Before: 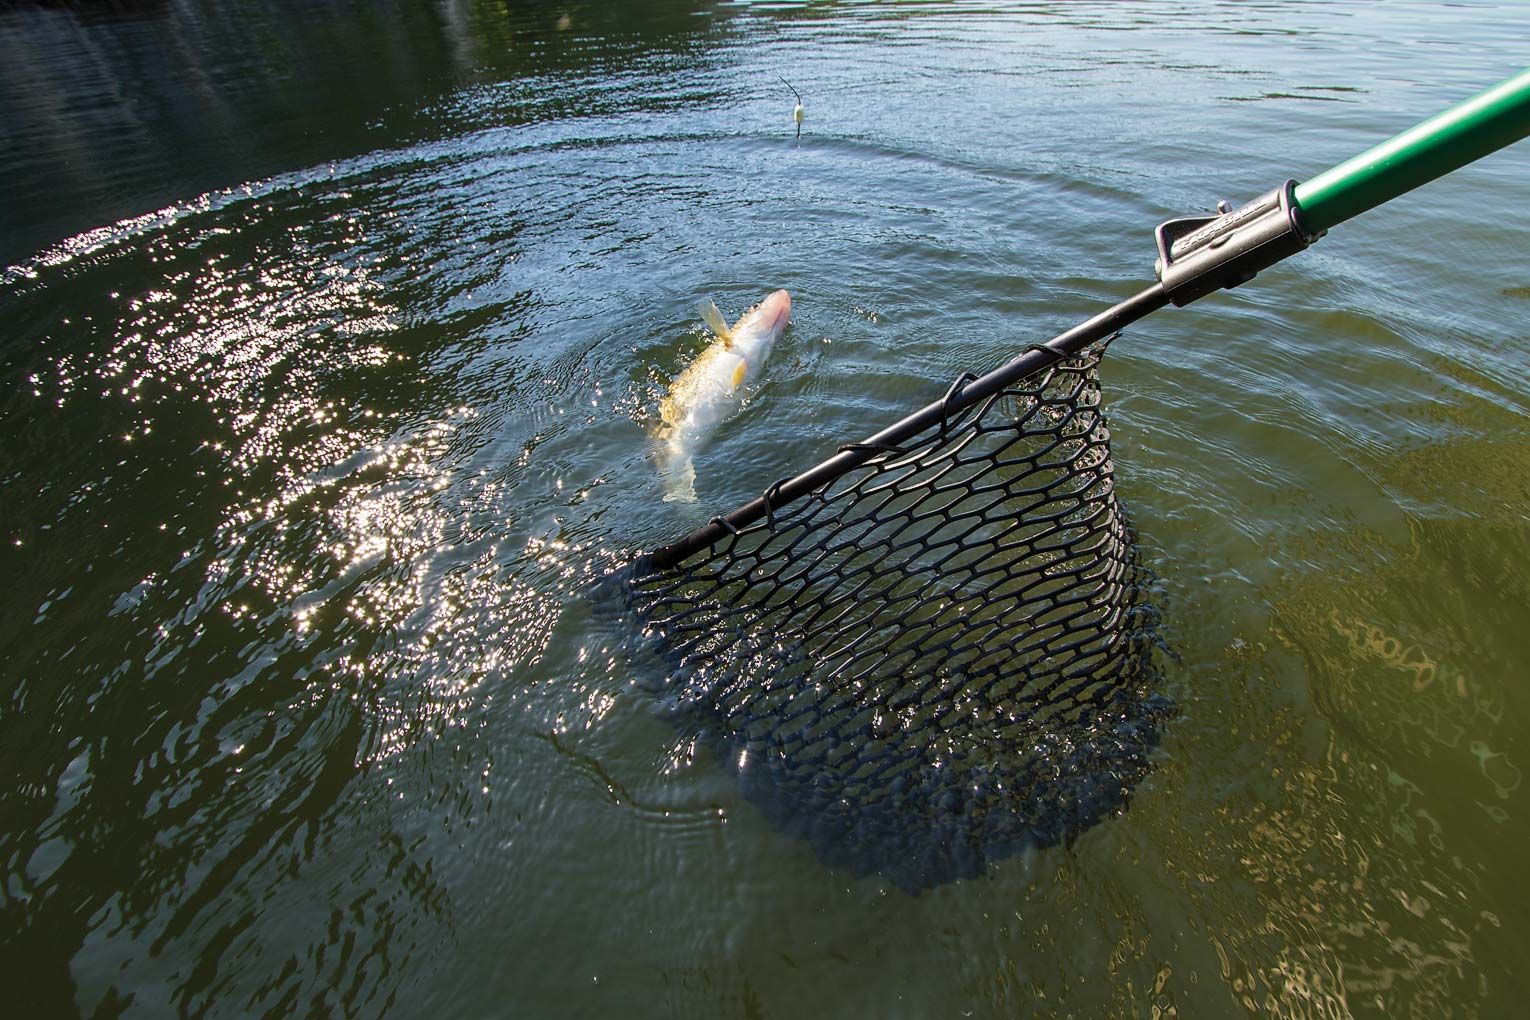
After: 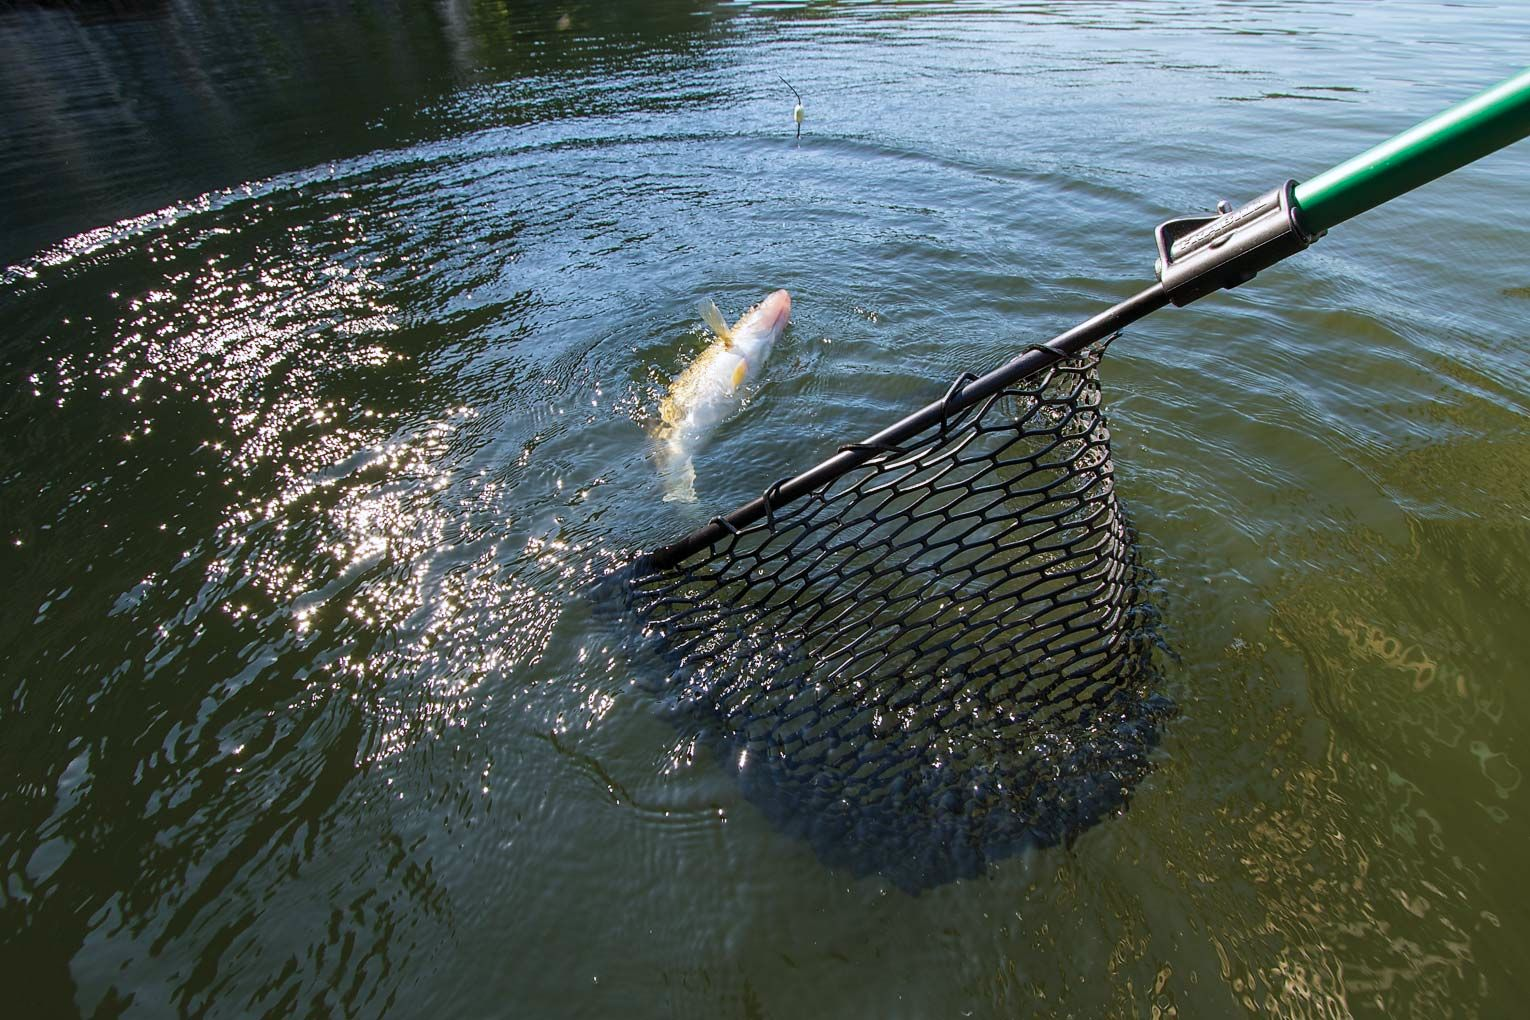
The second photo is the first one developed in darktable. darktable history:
color correction: highlights a* -0.132, highlights b* -5.39, shadows a* -0.144, shadows b* -0.115
